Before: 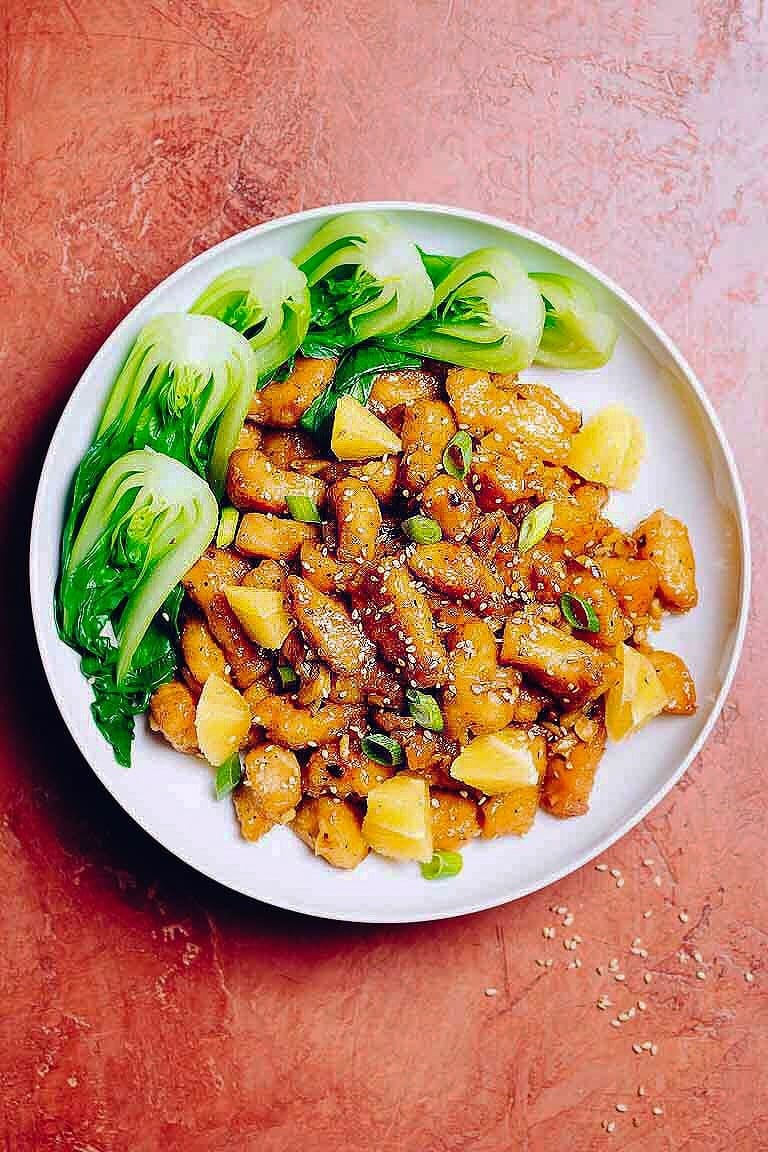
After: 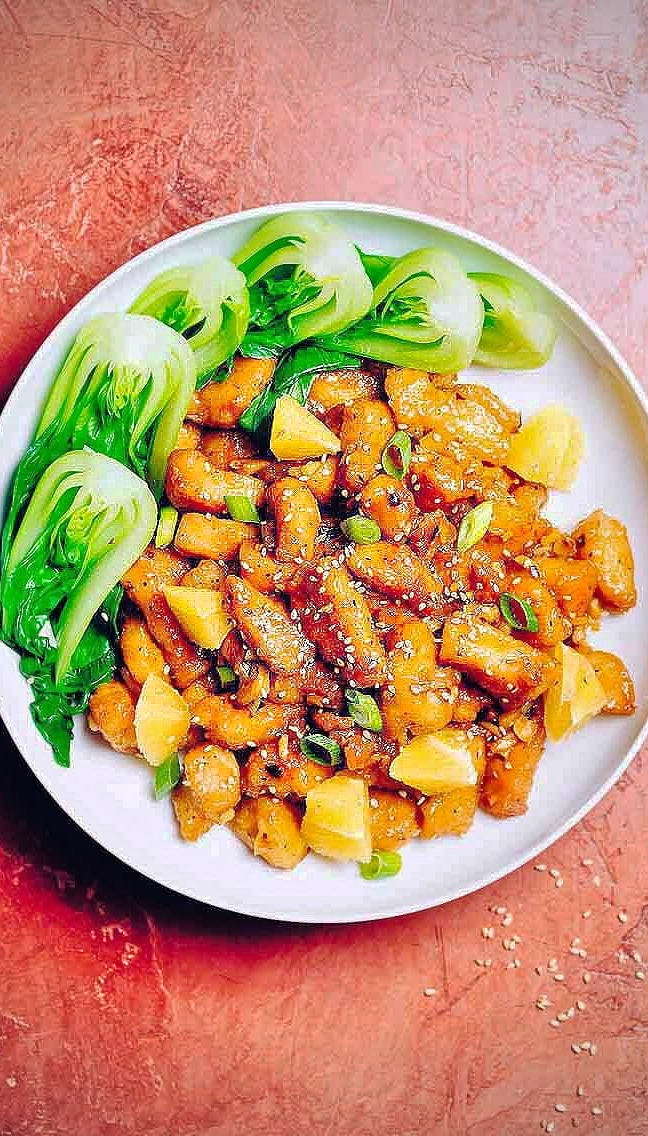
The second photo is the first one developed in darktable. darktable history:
tone equalizer: -7 EV 0.15 EV, -6 EV 0.6 EV, -5 EV 1.15 EV, -4 EV 1.33 EV, -3 EV 1.15 EV, -2 EV 0.6 EV, -1 EV 0.15 EV, mask exposure compensation -0.5 EV
vignetting: on, module defaults
crop: left 8.026%, right 7.374%
